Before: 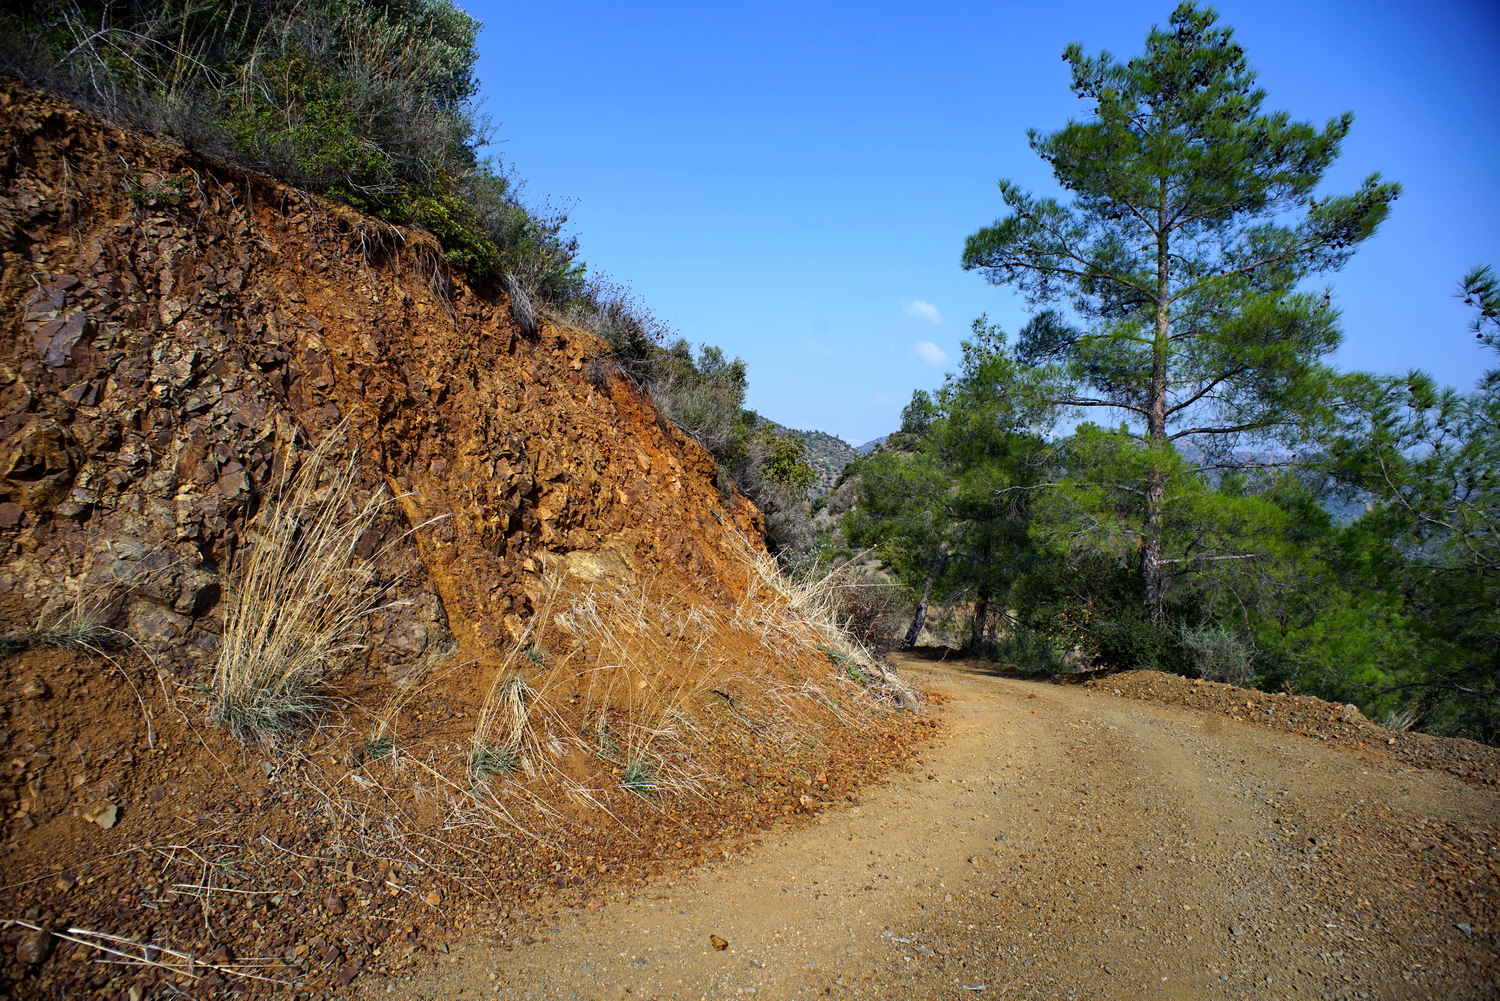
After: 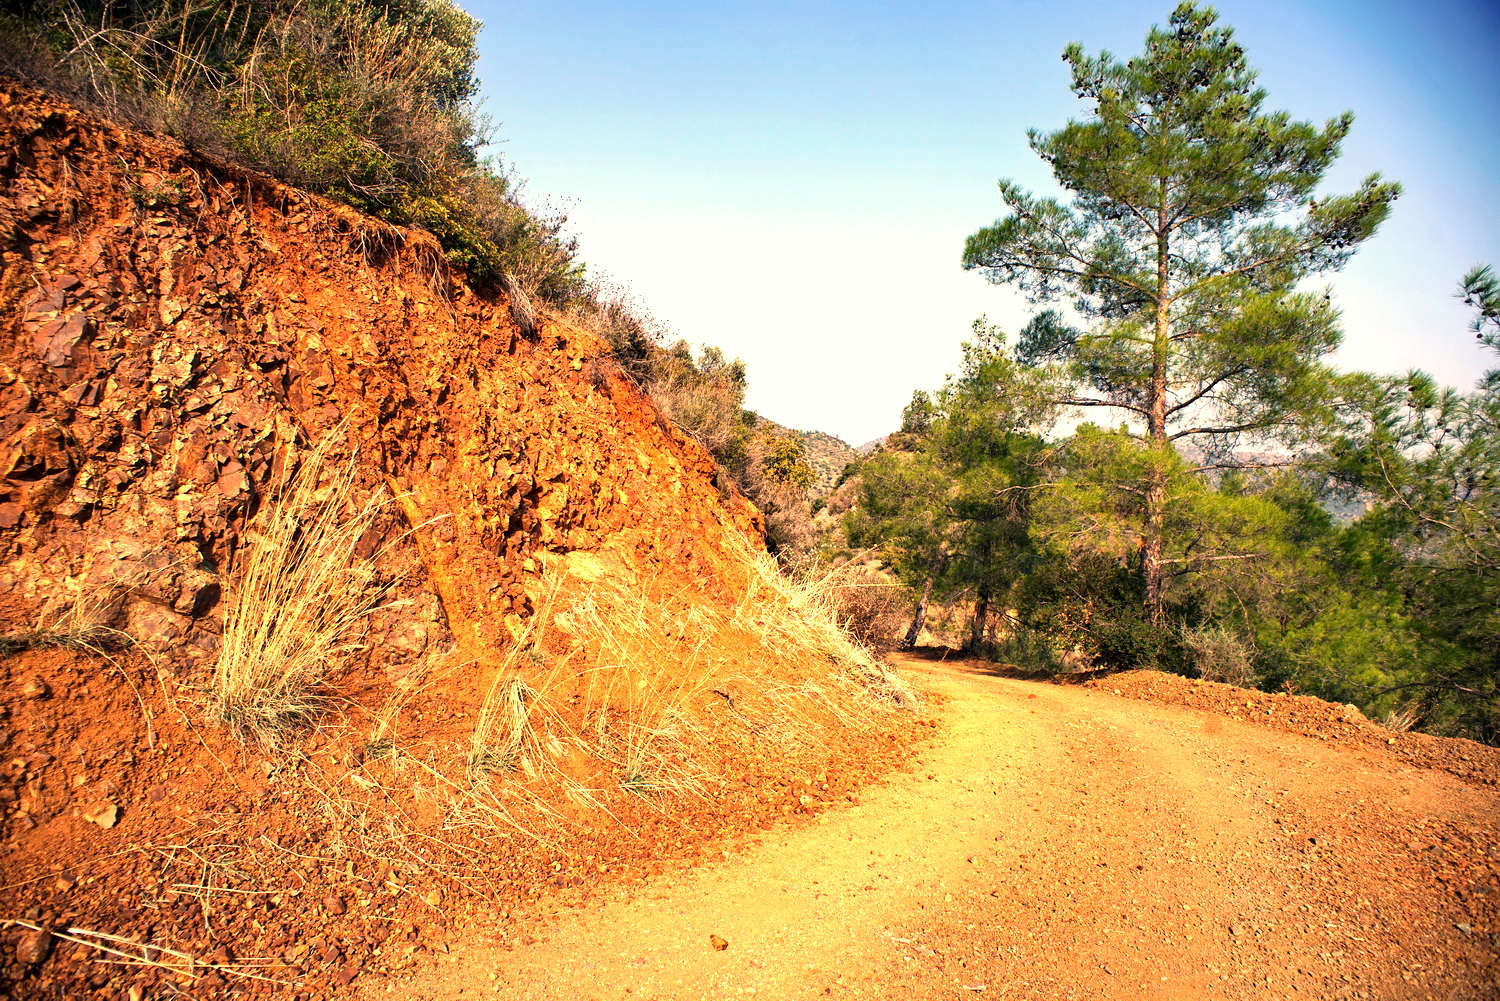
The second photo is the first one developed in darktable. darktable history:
white balance: red 1.467, blue 0.684
exposure: exposure 1.16 EV, compensate exposure bias true, compensate highlight preservation false
